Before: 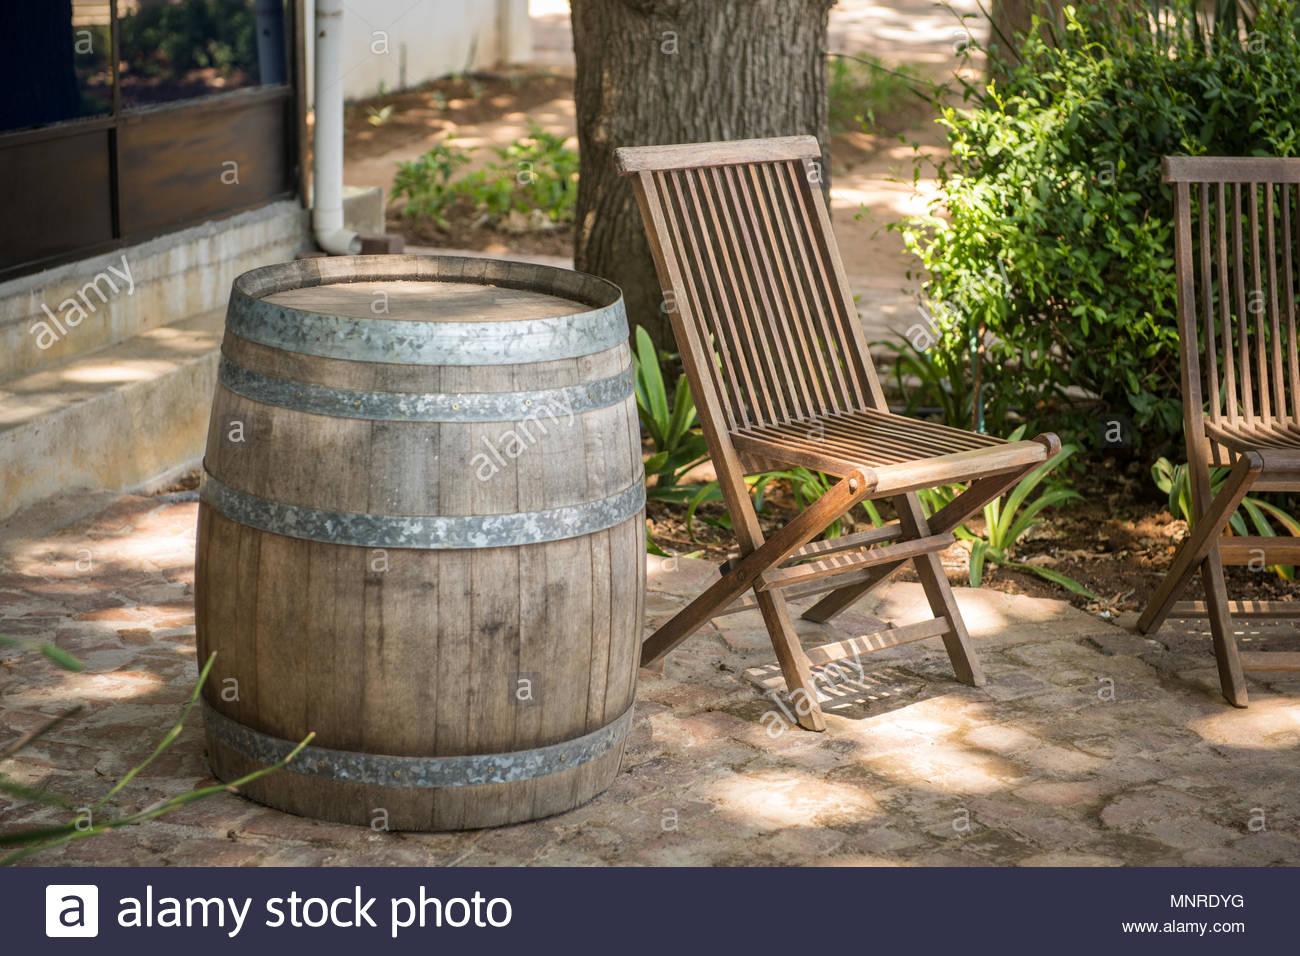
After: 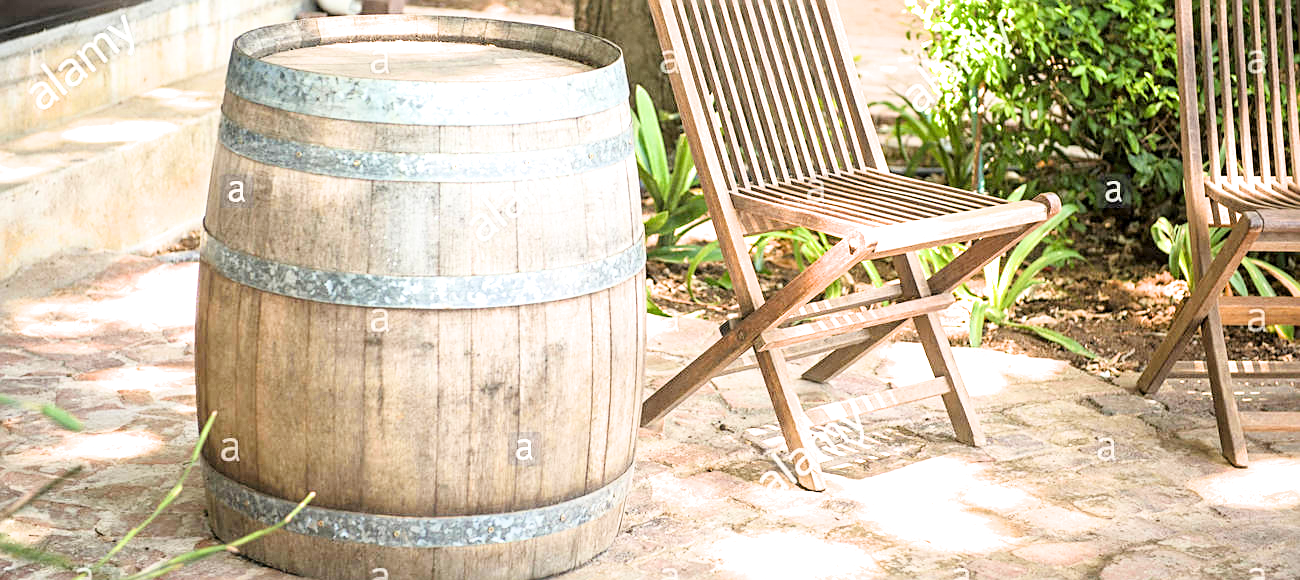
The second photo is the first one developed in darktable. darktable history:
sharpen: on, module defaults
exposure: exposure 2.263 EV, compensate exposure bias true, compensate highlight preservation false
filmic rgb: middle gray luminance 18.31%, black relative exposure -11.11 EV, white relative exposure 3.75 EV, target black luminance 0%, hardness 5.84, latitude 56.86%, contrast 0.964, shadows ↔ highlights balance 49.32%
crop and rotate: top 25.277%, bottom 13.959%
